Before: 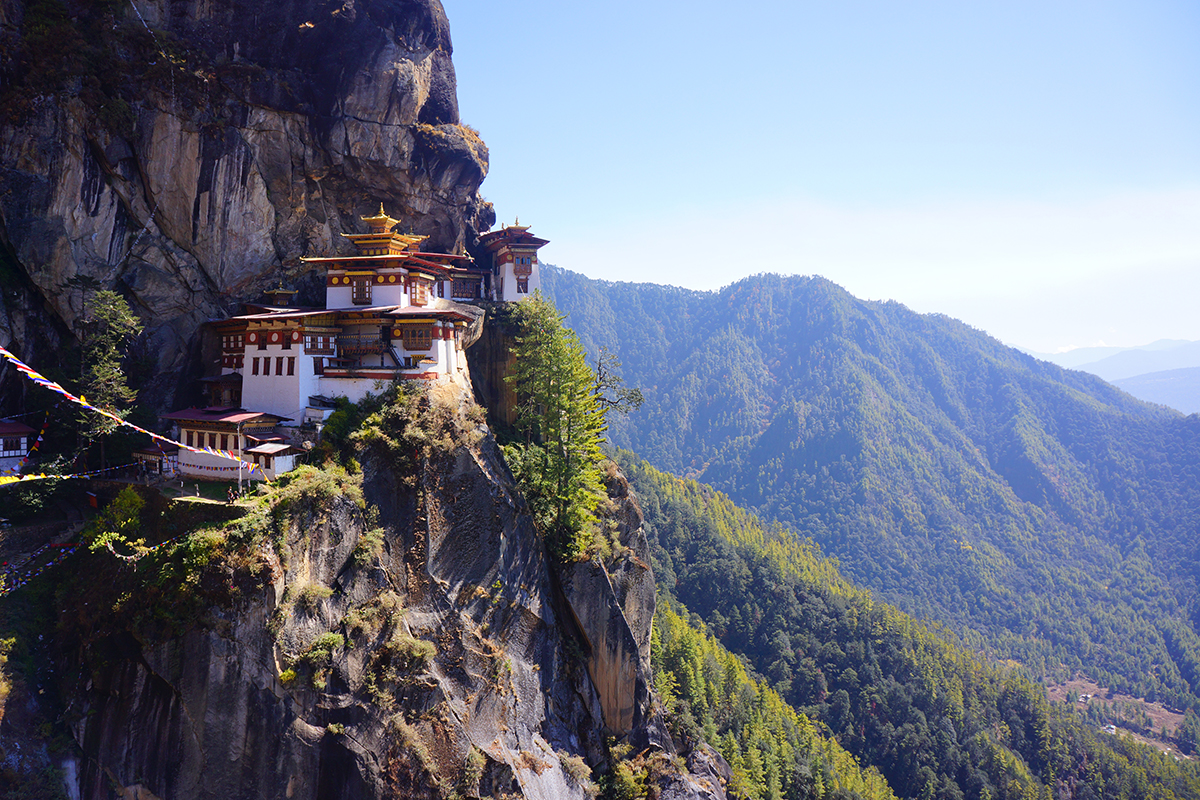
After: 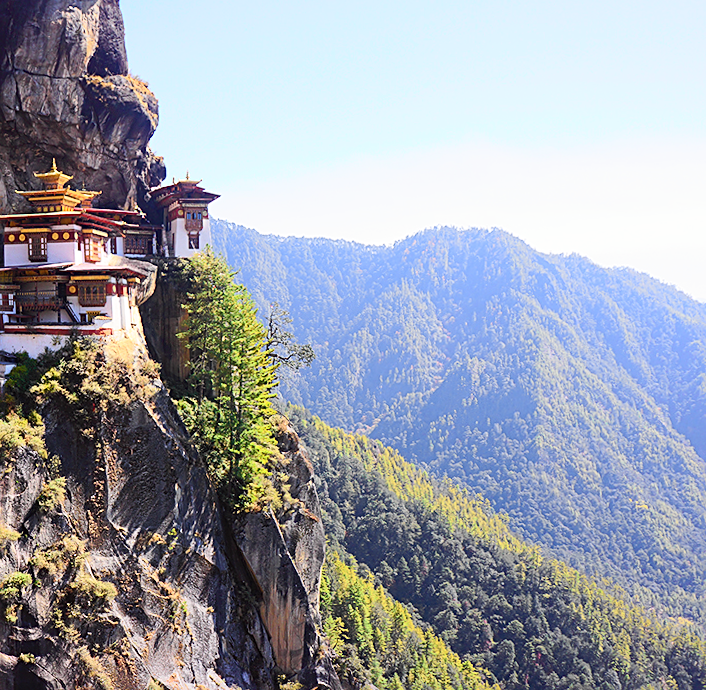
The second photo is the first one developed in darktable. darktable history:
tone curve: curves: ch0 [(0, 0) (0.055, 0.057) (0.258, 0.307) (0.434, 0.543) (0.517, 0.657) (0.745, 0.874) (1, 1)]; ch1 [(0, 0) (0.346, 0.307) (0.418, 0.383) (0.46, 0.439) (0.482, 0.493) (0.502, 0.503) (0.517, 0.514) (0.55, 0.561) (0.588, 0.603) (0.646, 0.688) (1, 1)]; ch2 [(0, 0) (0.346, 0.34) (0.431, 0.45) (0.485, 0.499) (0.5, 0.503) (0.527, 0.525) (0.545, 0.562) (0.679, 0.706) (1, 1)], color space Lab, independent channels, preserve colors none
crop and rotate: left 22.918%, top 5.629%, right 14.711%, bottom 2.247%
rotate and perspective: rotation 0.062°, lens shift (vertical) 0.115, lens shift (horizontal) -0.133, crop left 0.047, crop right 0.94, crop top 0.061, crop bottom 0.94
sharpen: on, module defaults
